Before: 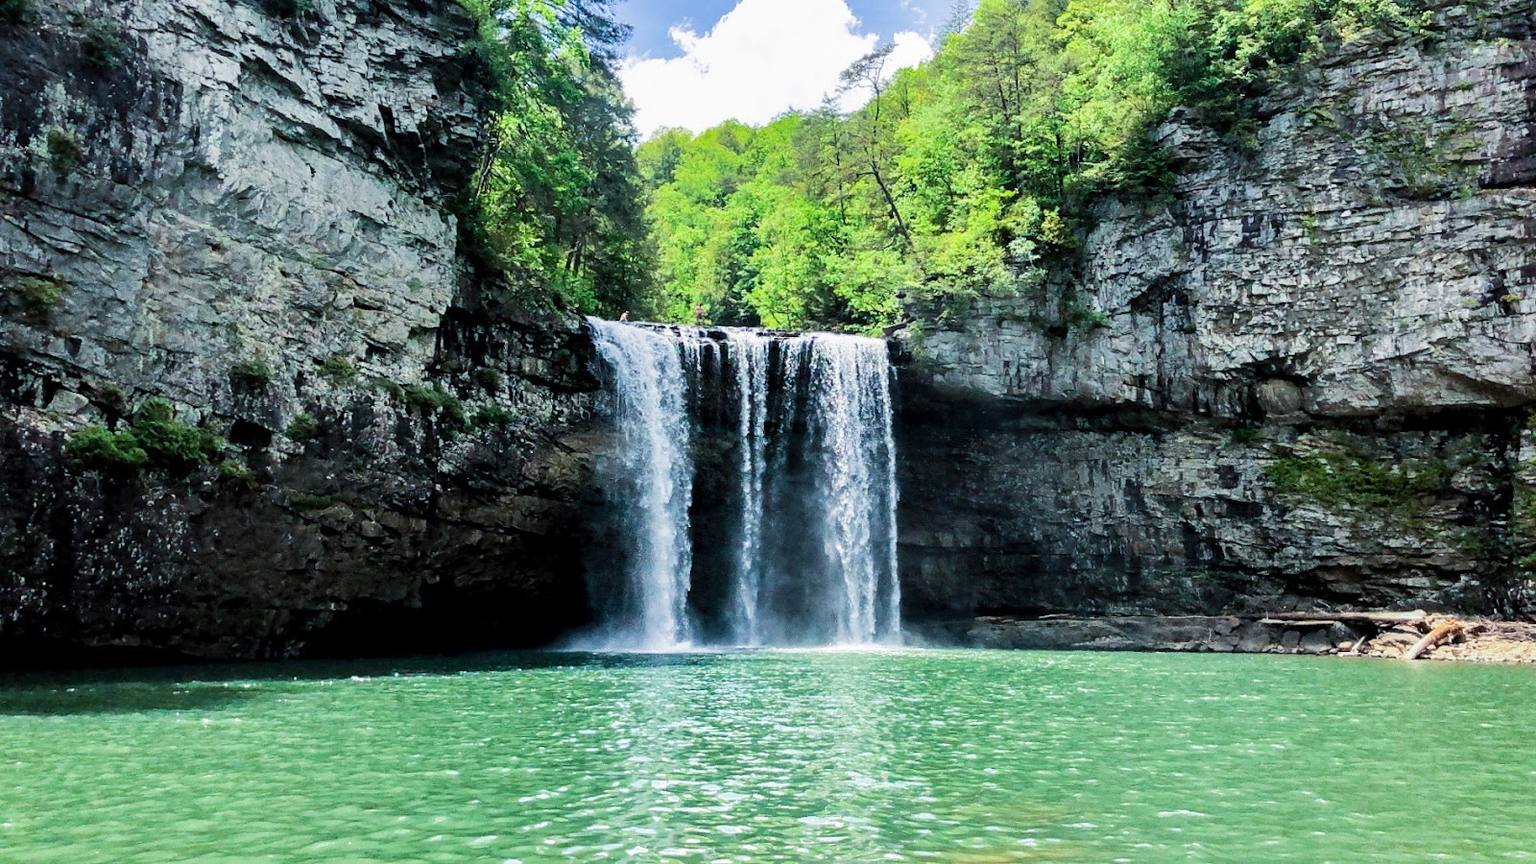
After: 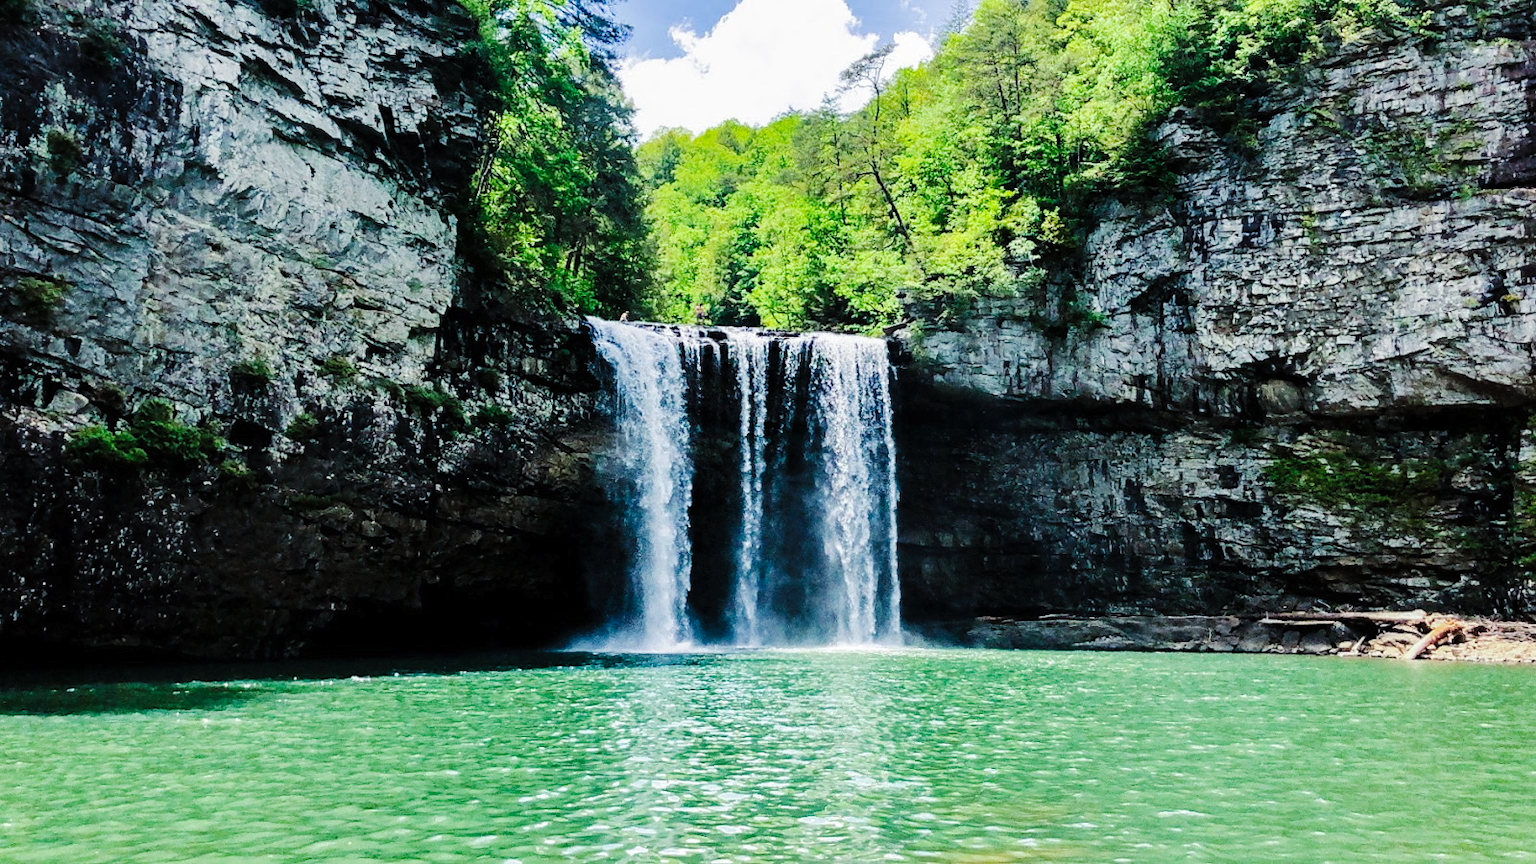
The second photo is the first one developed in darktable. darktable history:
tone curve: curves: ch0 [(0, 0) (0.003, 0.007) (0.011, 0.009) (0.025, 0.014) (0.044, 0.022) (0.069, 0.029) (0.1, 0.037) (0.136, 0.052) (0.177, 0.083) (0.224, 0.121) (0.277, 0.177) (0.335, 0.258) (0.399, 0.351) (0.468, 0.454) (0.543, 0.557) (0.623, 0.654) (0.709, 0.744) (0.801, 0.825) (0.898, 0.909) (1, 1)], preserve colors none
shadows and highlights: radius 127.74, shadows 21.16, highlights -22.43, low approximation 0.01
